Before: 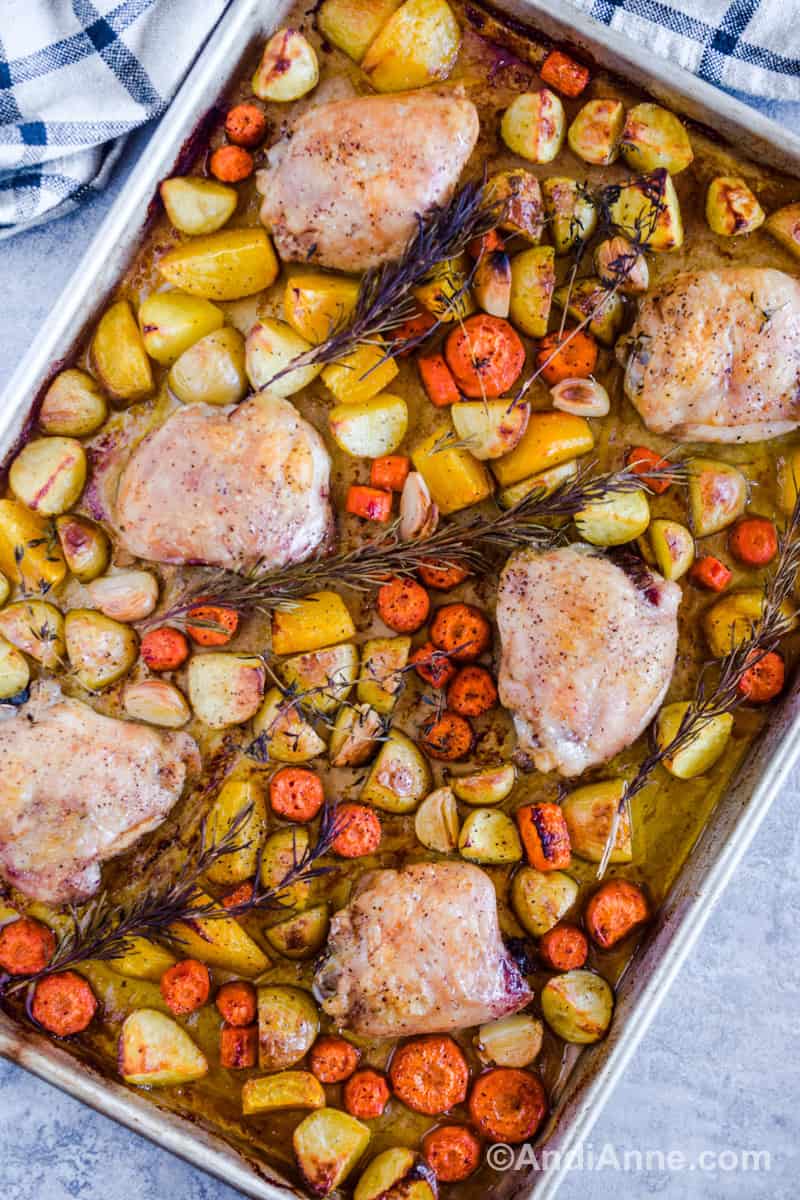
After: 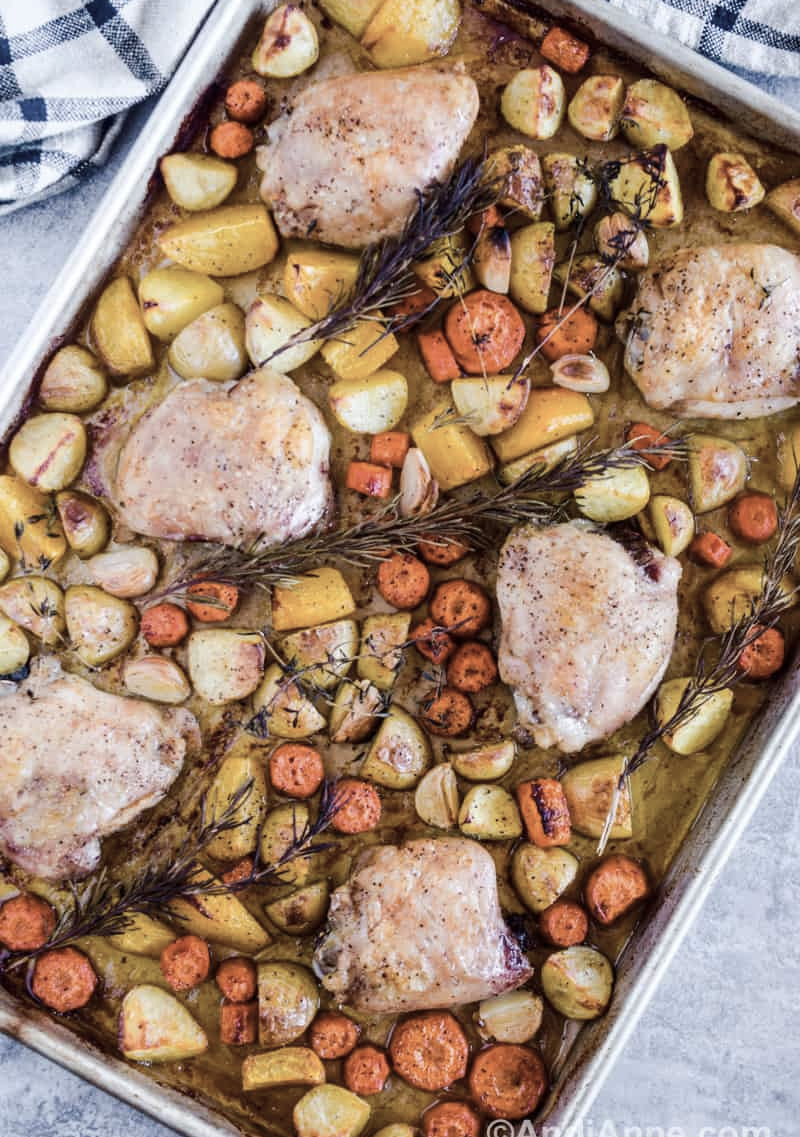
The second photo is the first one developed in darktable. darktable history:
contrast brightness saturation: contrast 0.104, saturation -0.379
crop and rotate: top 2.045%, bottom 3.192%
